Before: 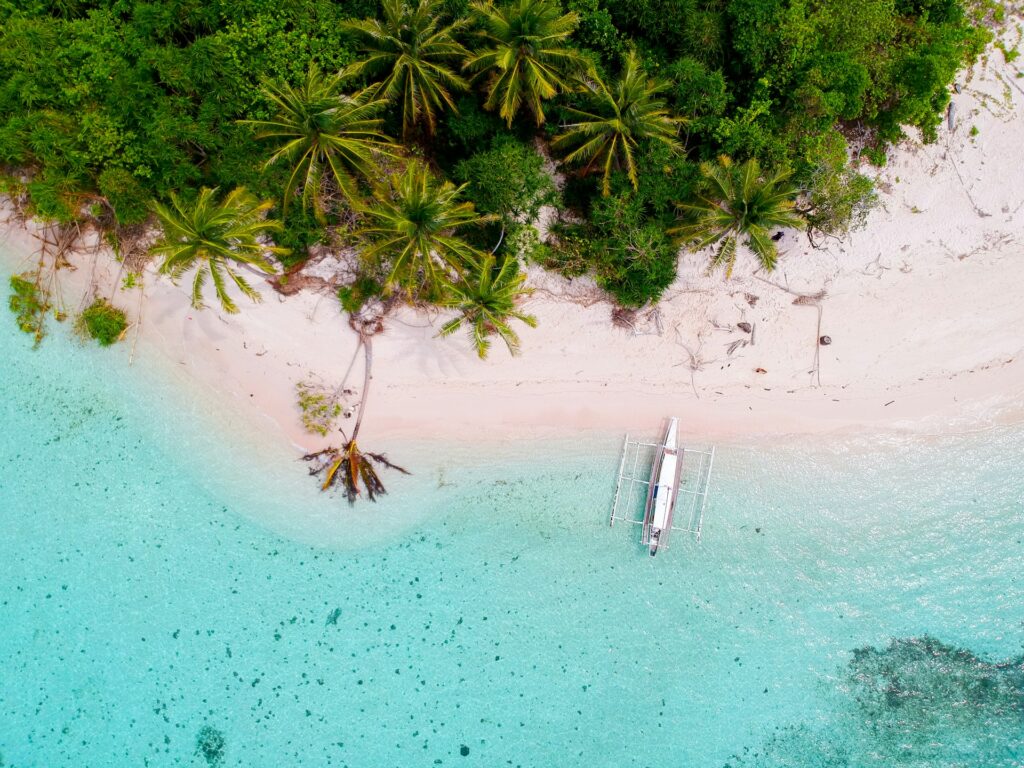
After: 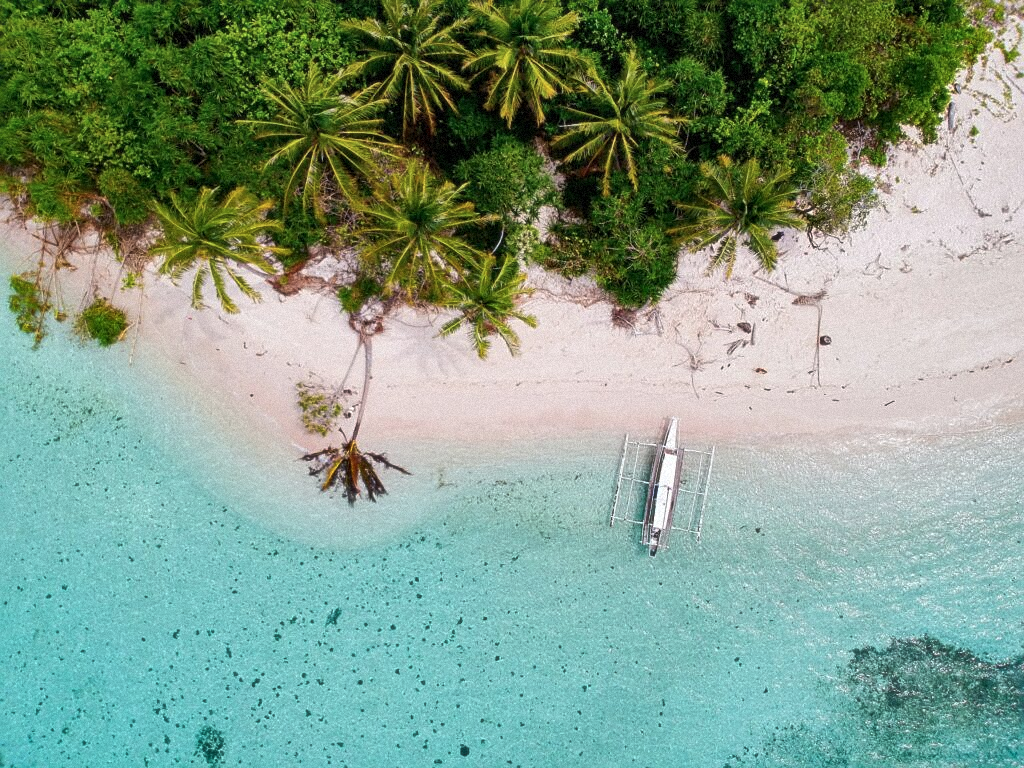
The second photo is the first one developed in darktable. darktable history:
shadows and highlights: highlights color adjustment 0%, low approximation 0.01, soften with gaussian
grain: mid-tones bias 0%
soften: size 10%, saturation 50%, brightness 0.2 EV, mix 10%
sharpen: on, module defaults
